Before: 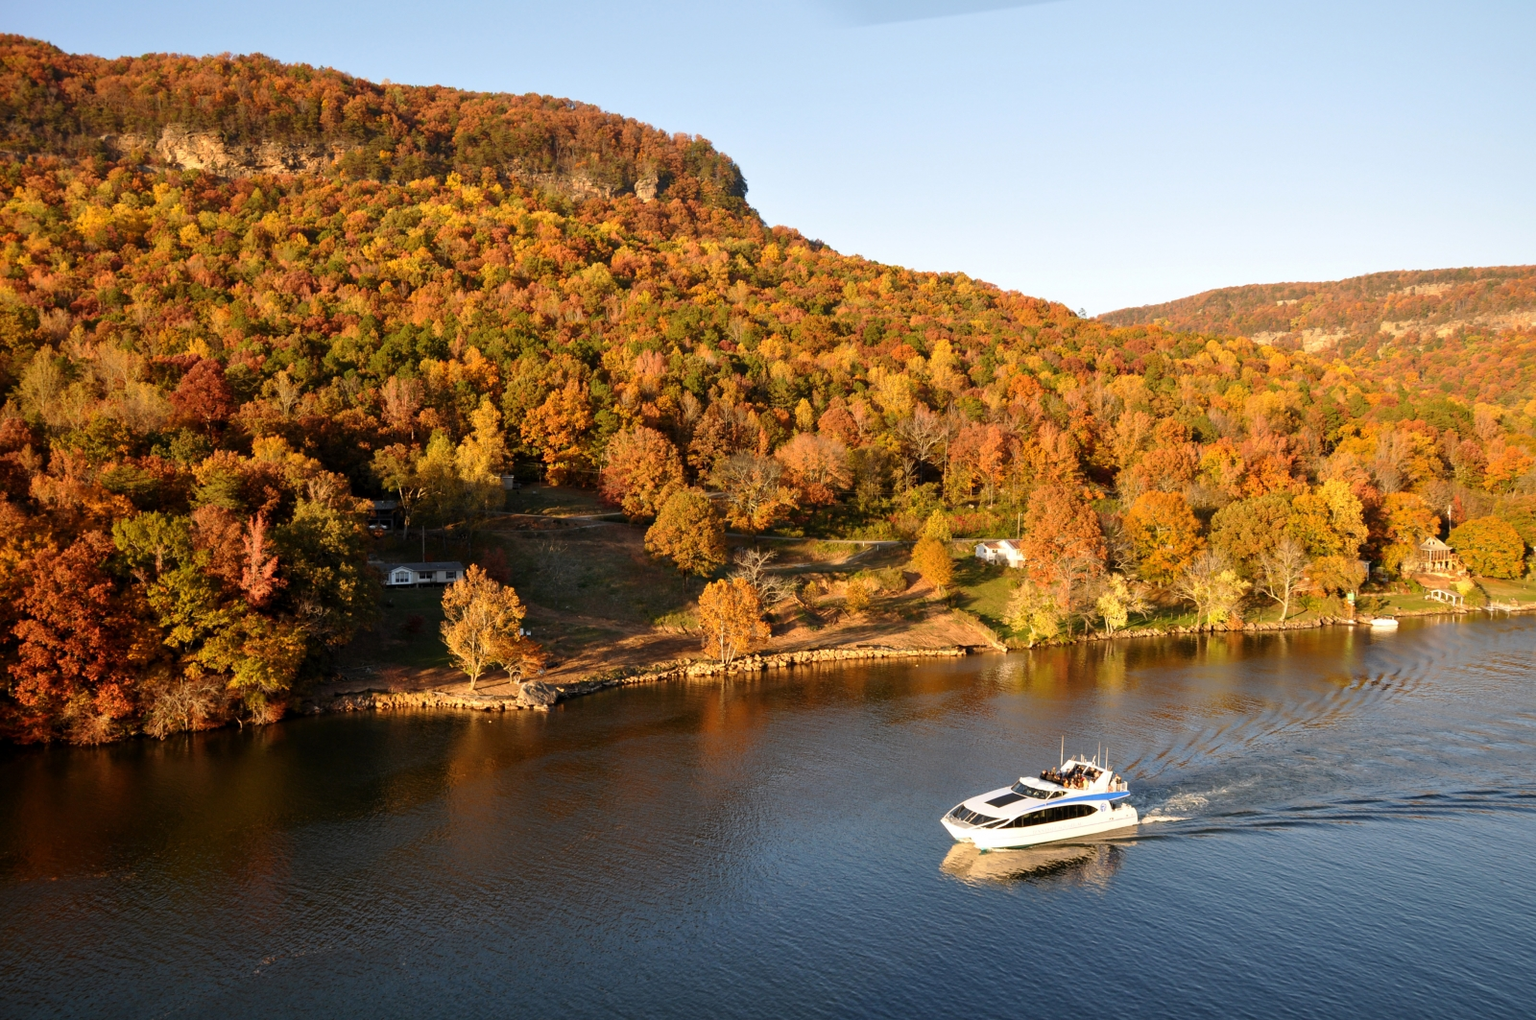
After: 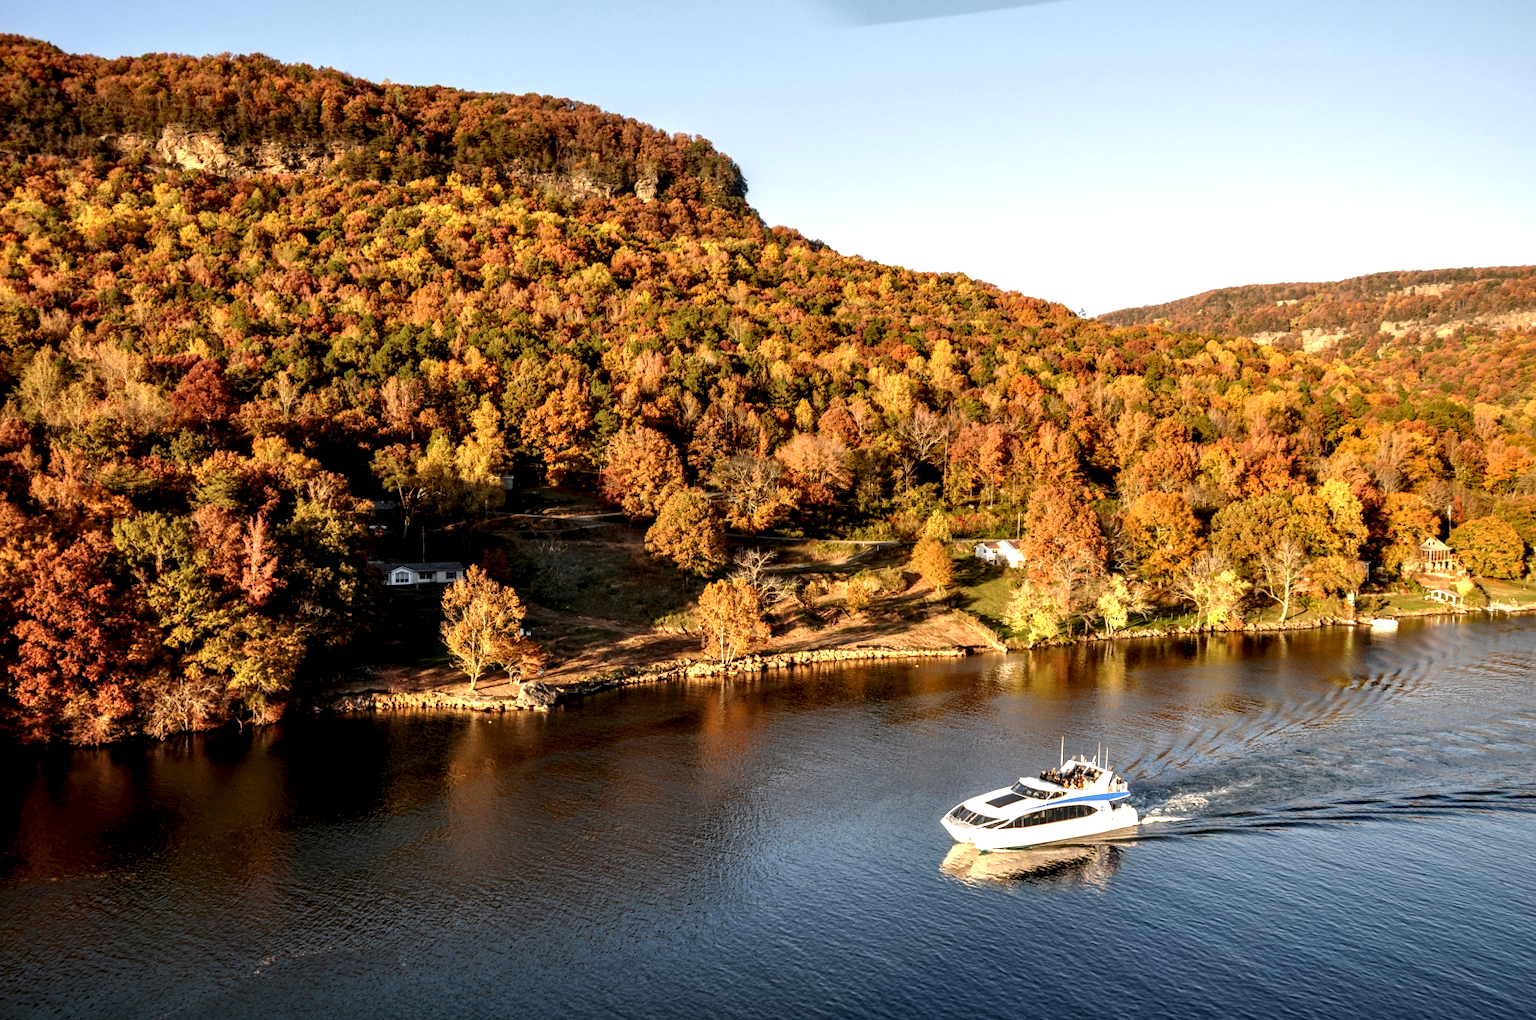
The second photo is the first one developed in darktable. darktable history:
local contrast: highlights 19%, detail 188%
